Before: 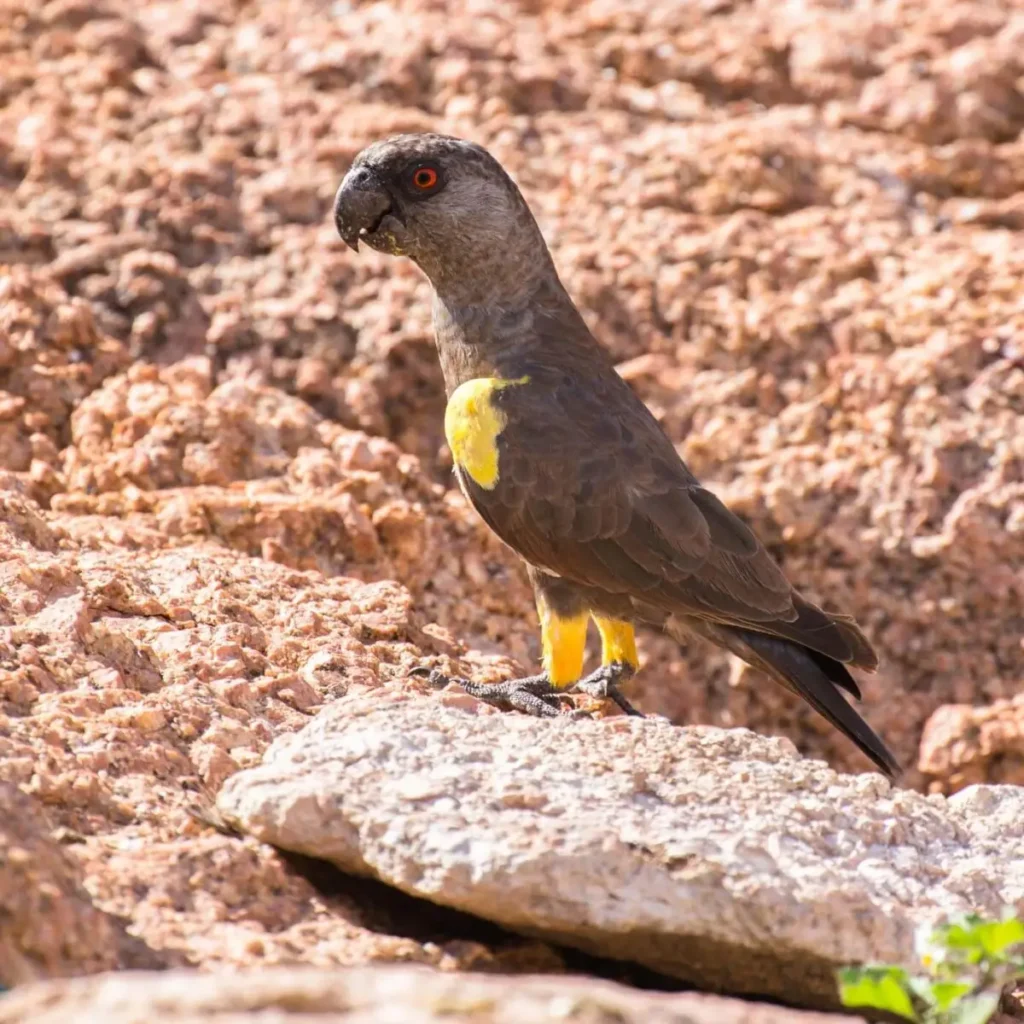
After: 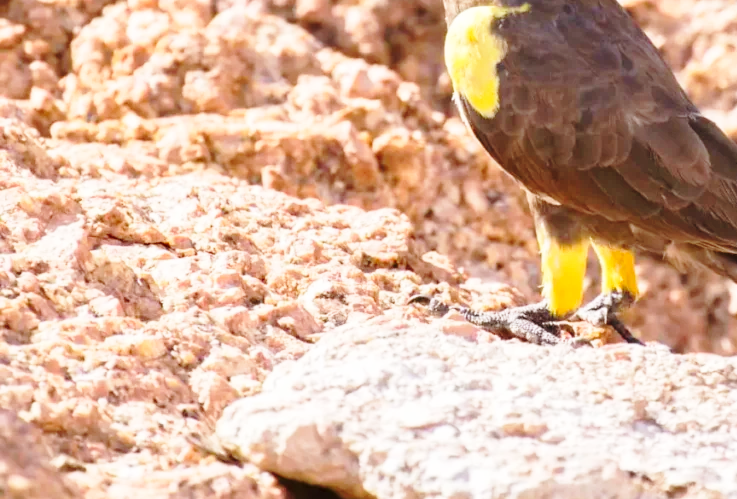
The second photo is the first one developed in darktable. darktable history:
base curve: curves: ch0 [(0, 0) (0.028, 0.03) (0.121, 0.232) (0.46, 0.748) (0.859, 0.968) (1, 1)], preserve colors none
crop: top 36.422%, right 28.015%, bottom 14.768%
